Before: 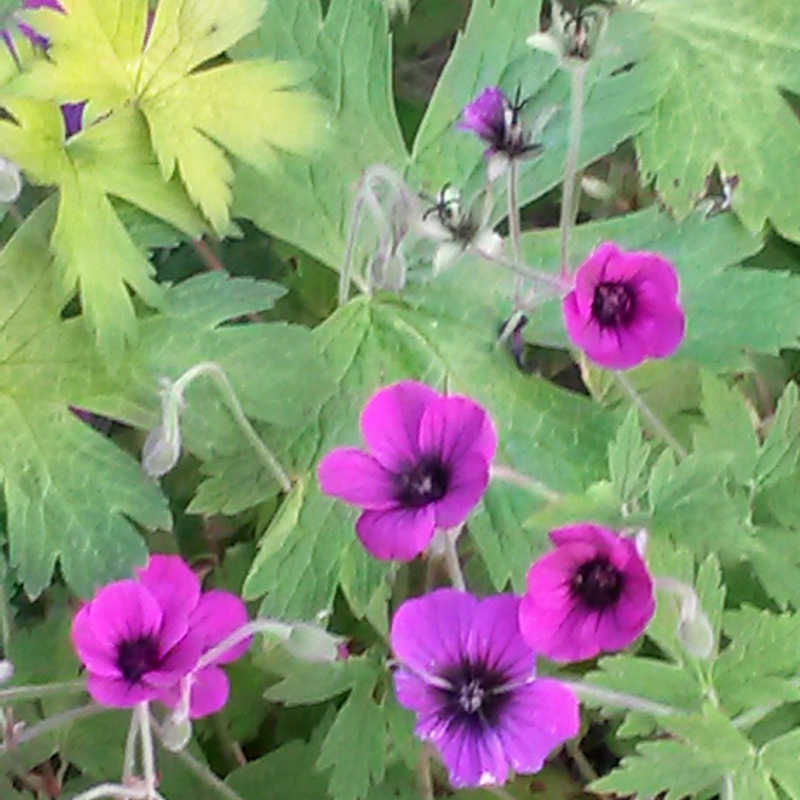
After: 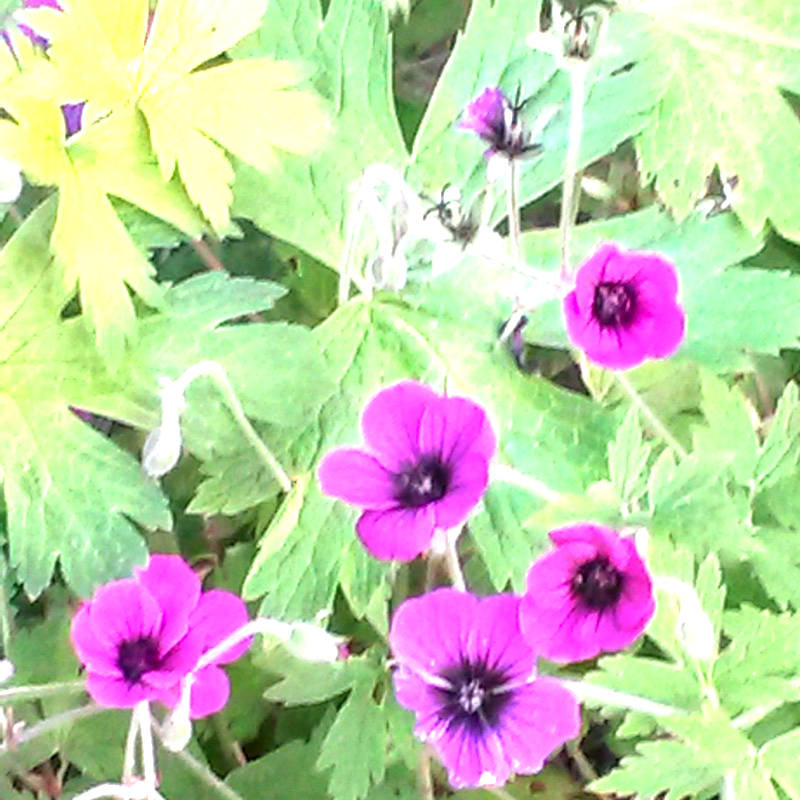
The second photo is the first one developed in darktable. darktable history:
local contrast: on, module defaults
exposure: black level correction 0, exposure 1.283 EV, compensate exposure bias true, compensate highlight preservation false
